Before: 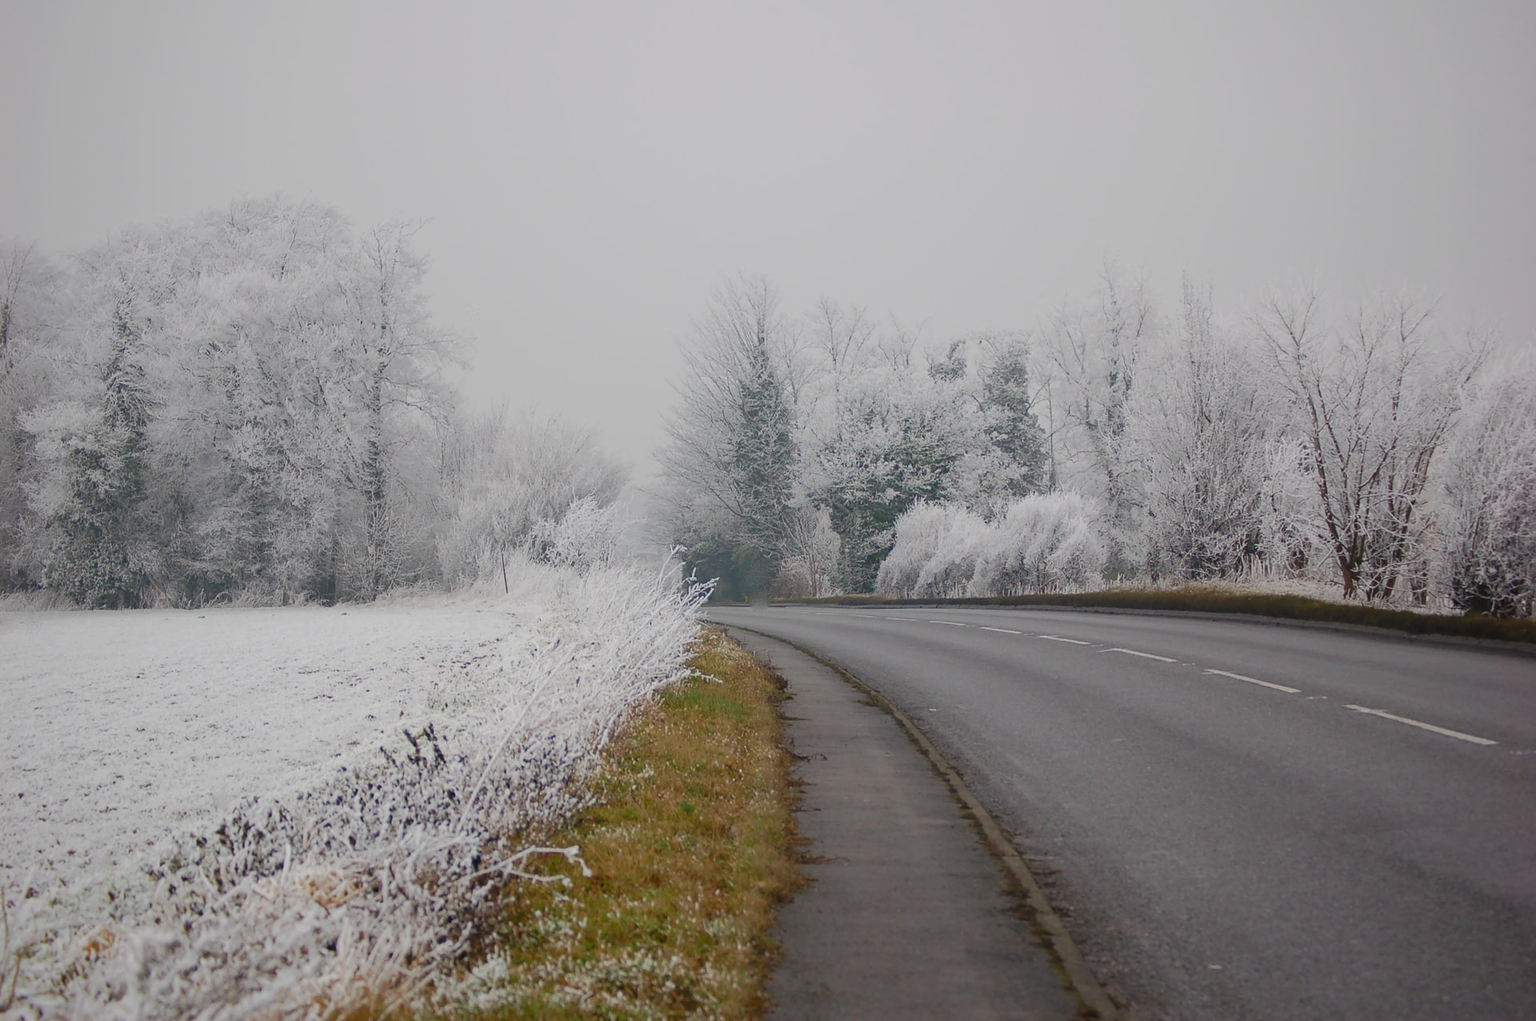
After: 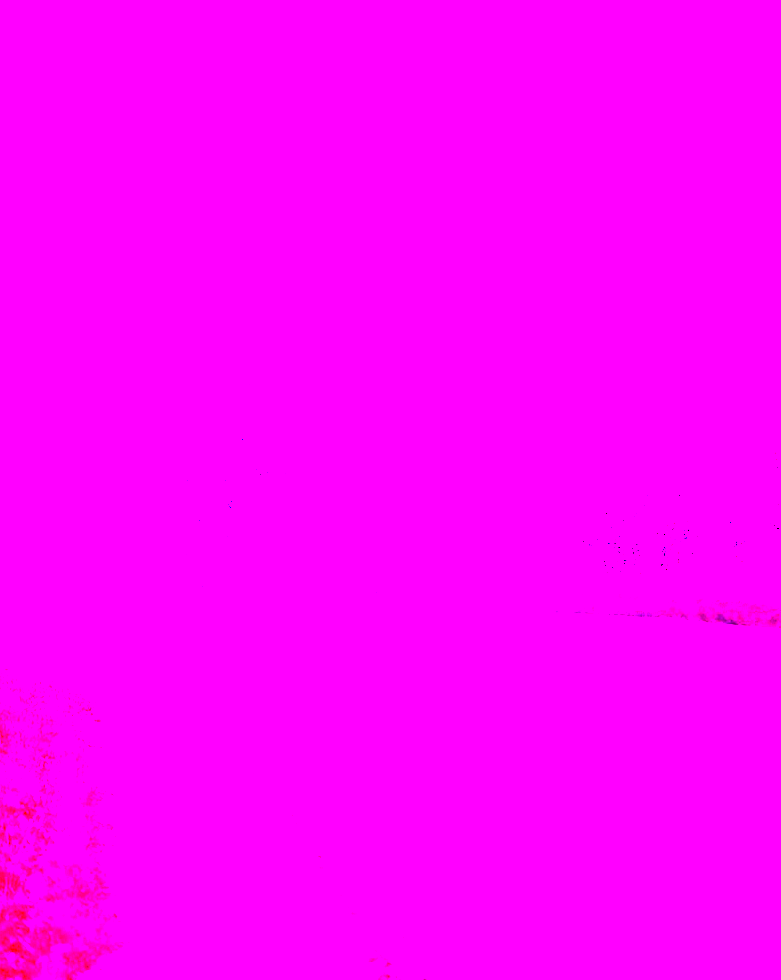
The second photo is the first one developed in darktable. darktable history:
crop: left 45.721%, top 13.393%, right 14.118%, bottom 10.01%
contrast brightness saturation: contrast 0.22, brightness -0.19, saturation 0.24
white balance: red 8, blue 8
shadows and highlights: shadows 37.27, highlights -28.18, soften with gaussian
rotate and perspective: lens shift (vertical) 0.048, lens shift (horizontal) -0.024, automatic cropping off
